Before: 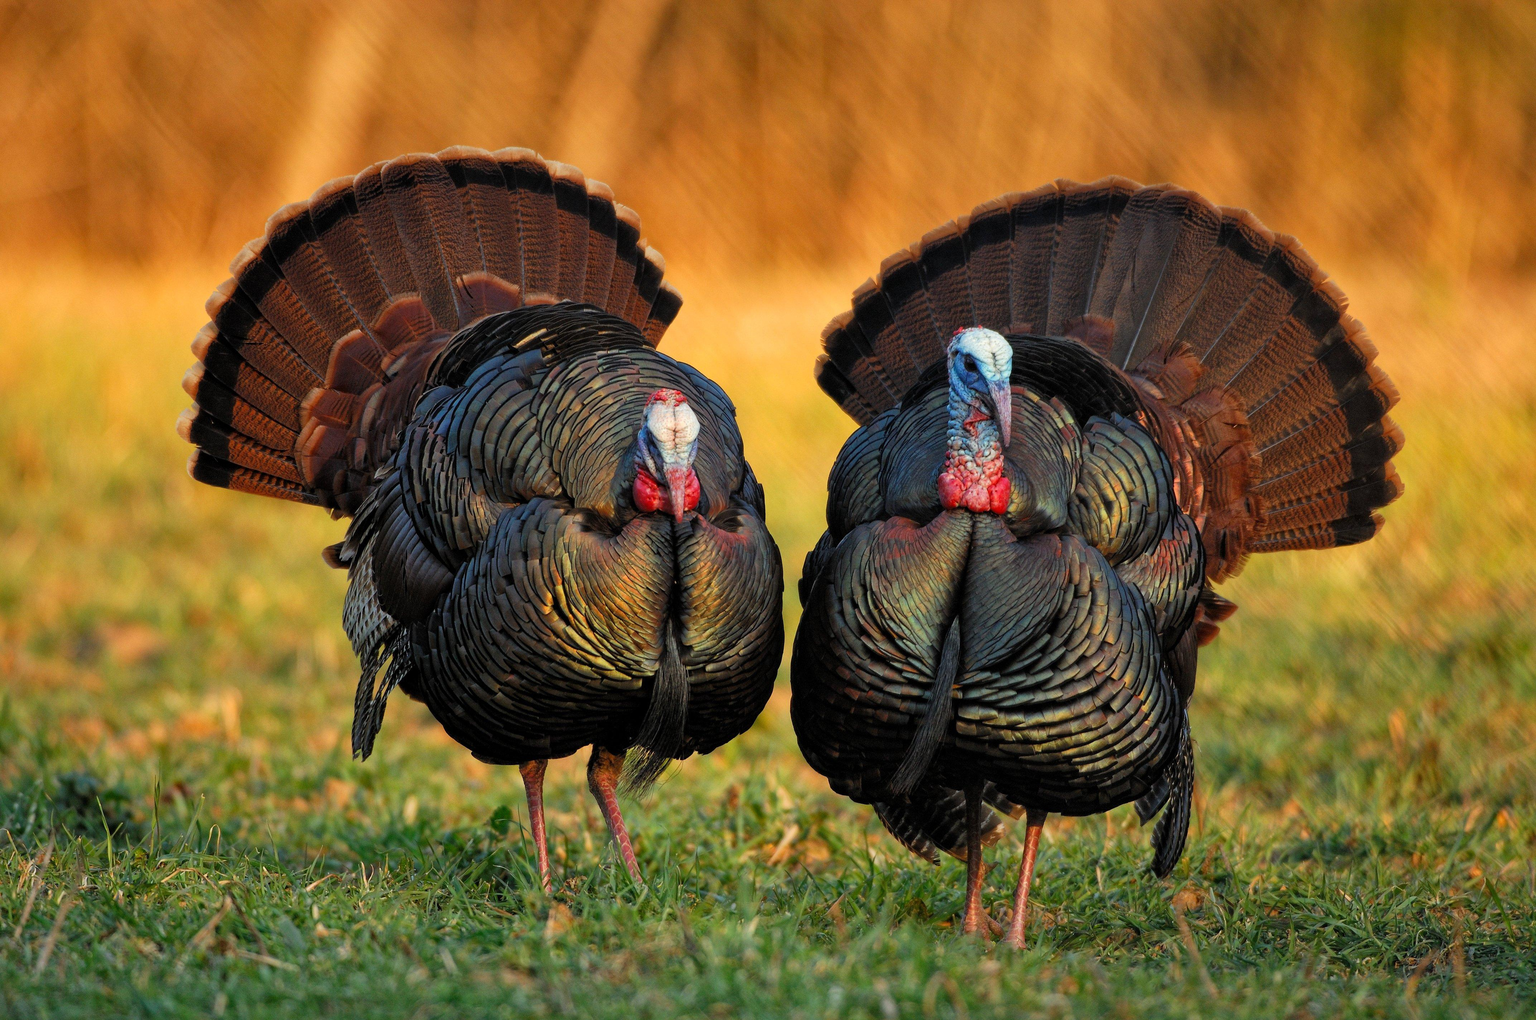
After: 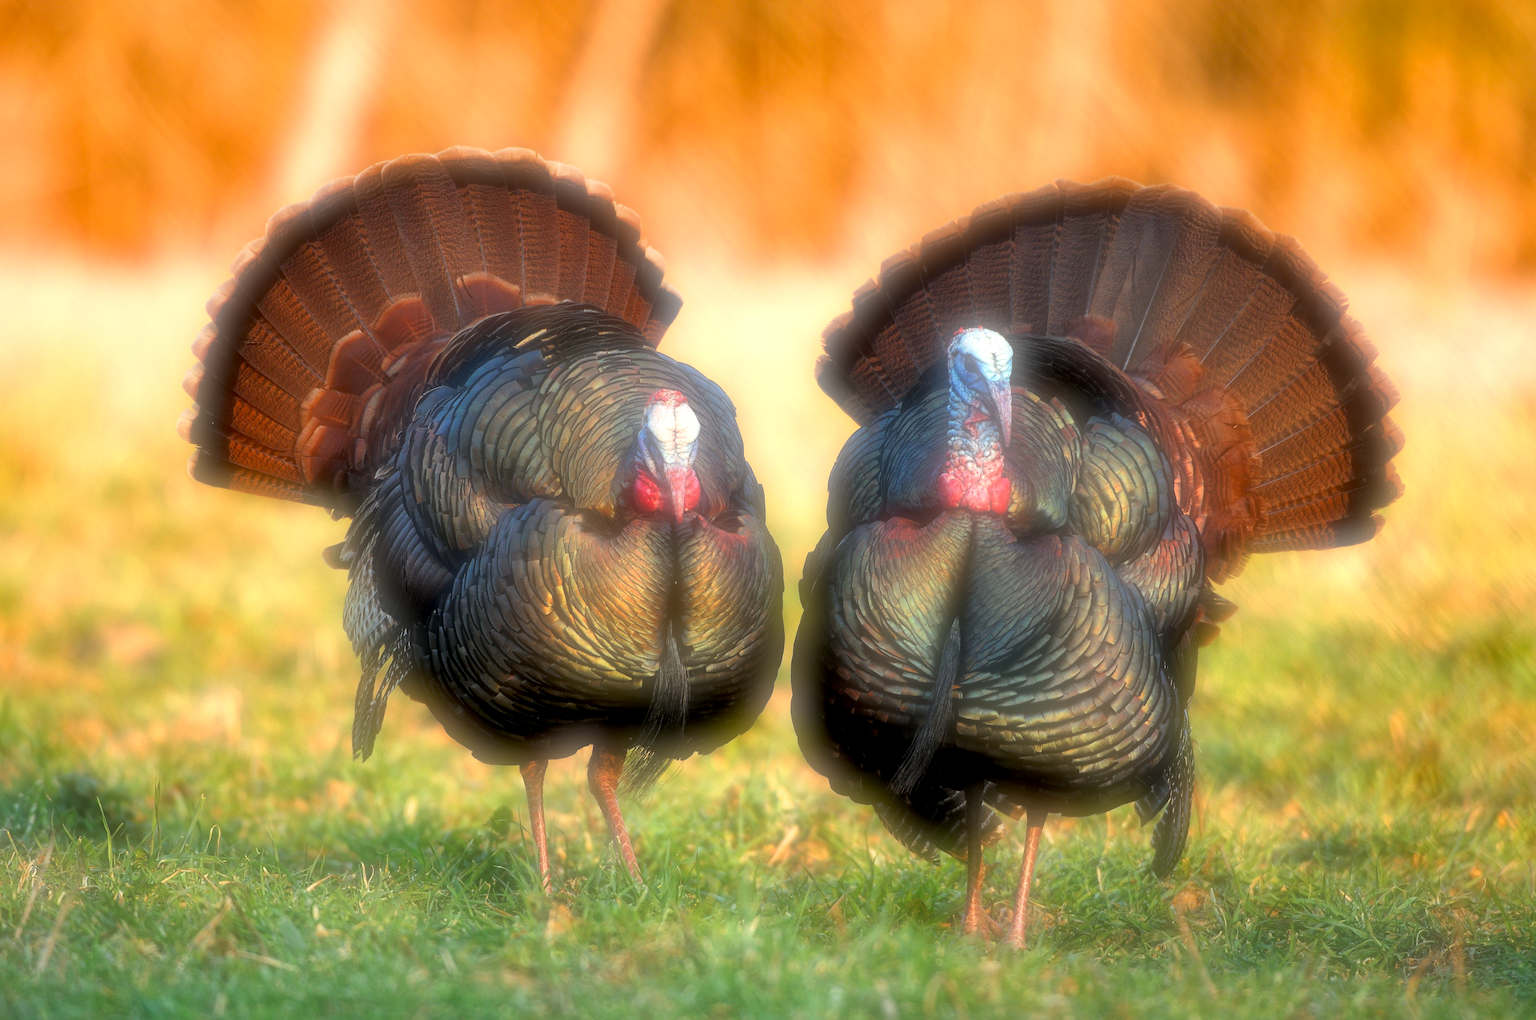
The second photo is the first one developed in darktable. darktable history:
exposure: black level correction 0.008, exposure 0.979 EV, compensate highlight preservation false
soften: on, module defaults
